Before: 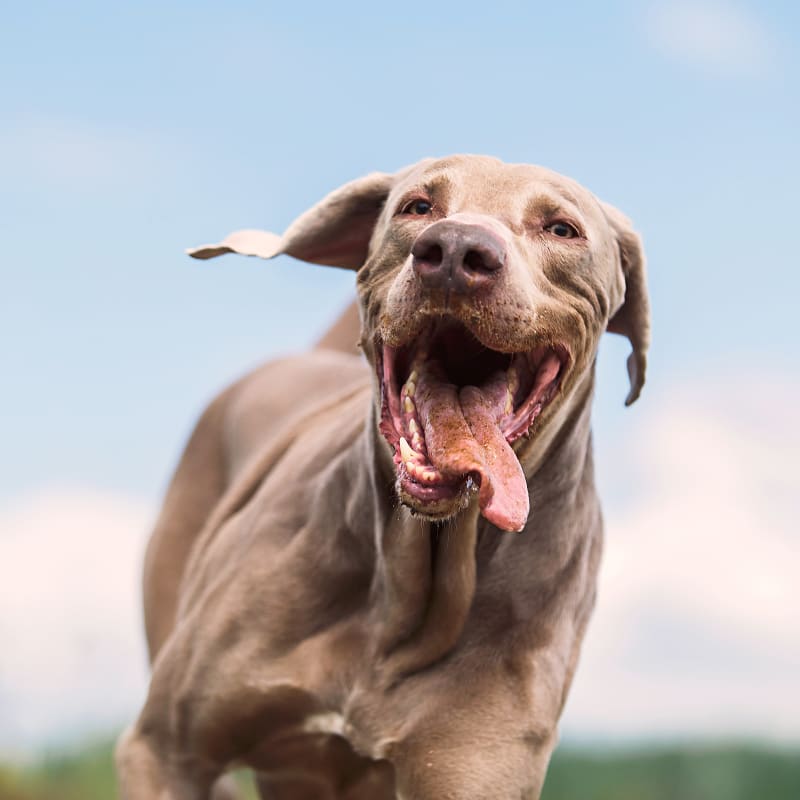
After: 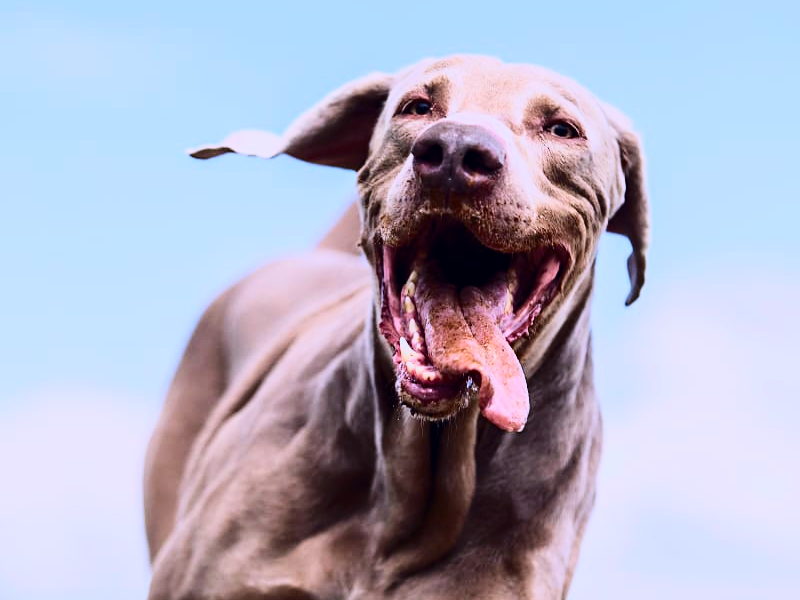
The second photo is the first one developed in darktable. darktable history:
crop and rotate: top 12.5%, bottom 12.5%
white balance: red 0.967, blue 1.119, emerald 0.756
tone curve: curves: ch0 [(0, 0) (0.236, 0.124) (0.373, 0.304) (0.542, 0.593) (0.737, 0.873) (1, 1)]; ch1 [(0, 0) (0.399, 0.328) (0.488, 0.484) (0.598, 0.624) (1, 1)]; ch2 [(0, 0) (0.448, 0.405) (0.523, 0.511) (0.592, 0.59) (1, 1)], color space Lab, independent channels, preserve colors none
filmic rgb: black relative exposure -7.48 EV, white relative exposure 4.83 EV, hardness 3.4, color science v6 (2022)
